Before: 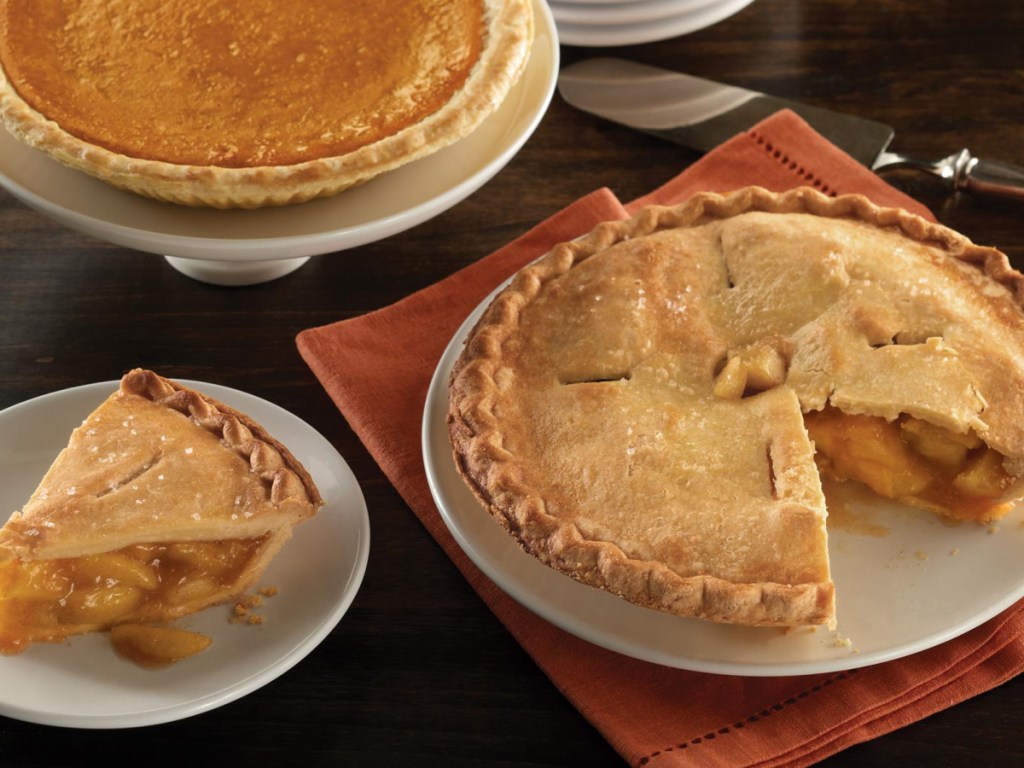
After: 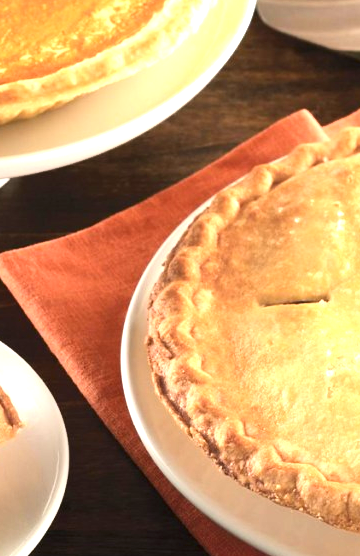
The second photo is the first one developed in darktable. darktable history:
contrast equalizer: octaves 7, y [[0.6 ×6], [0.55 ×6], [0 ×6], [0 ×6], [0 ×6]], mix -0.3
crop and rotate: left 29.476%, top 10.214%, right 35.32%, bottom 17.333%
contrast brightness saturation: contrast 0.14
exposure: black level correction 0, exposure 1.6 EV, compensate exposure bias true, compensate highlight preservation false
